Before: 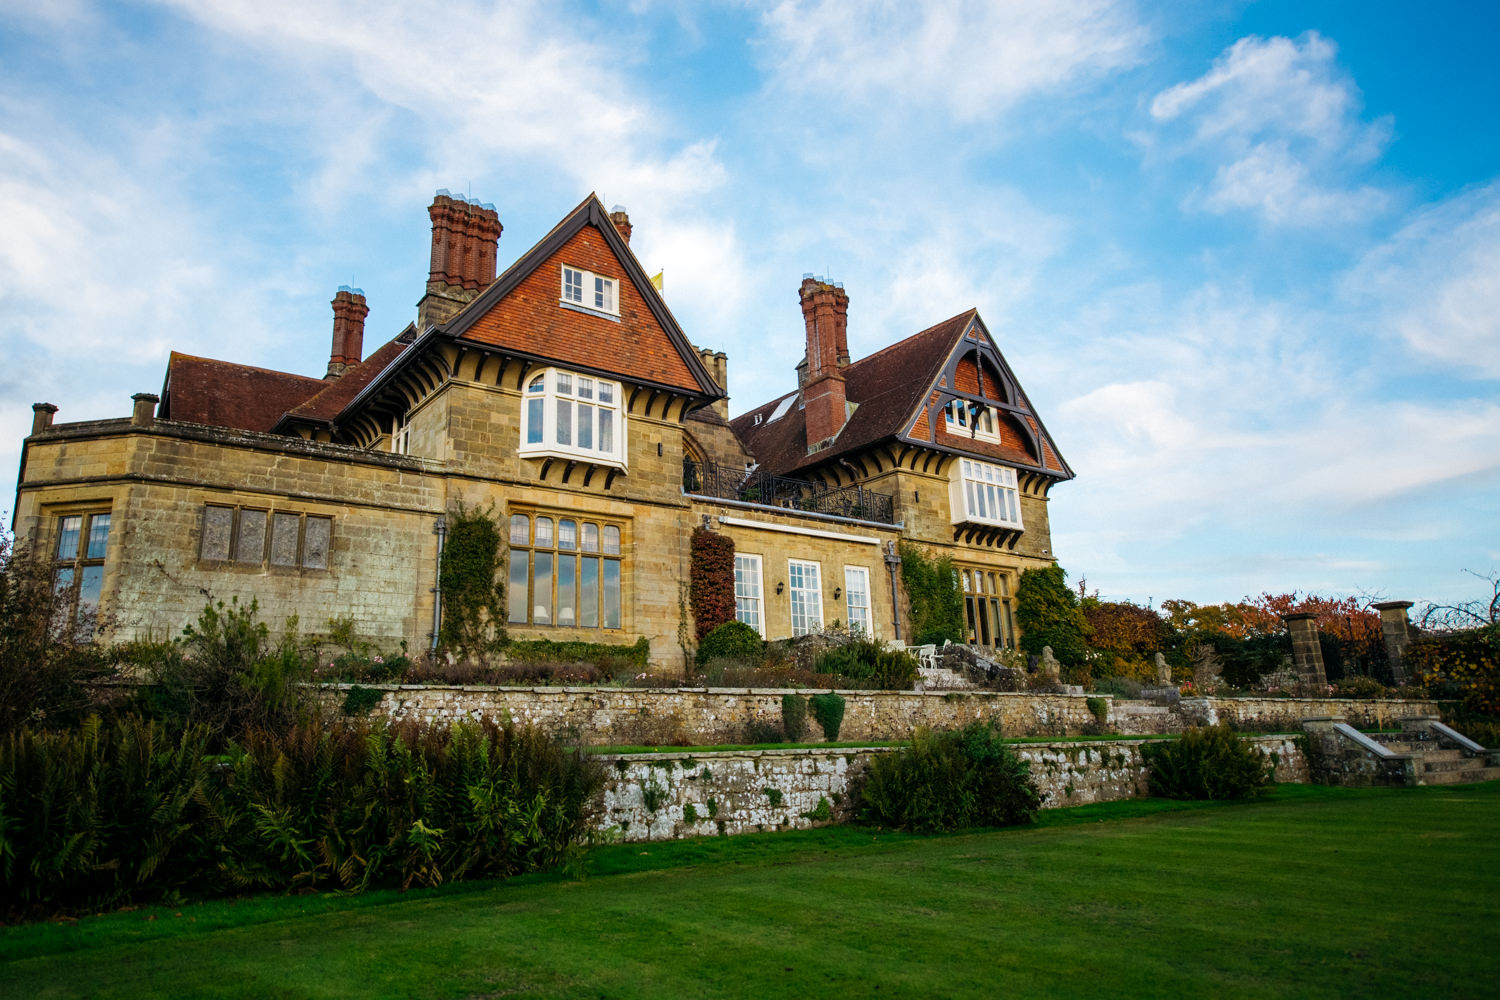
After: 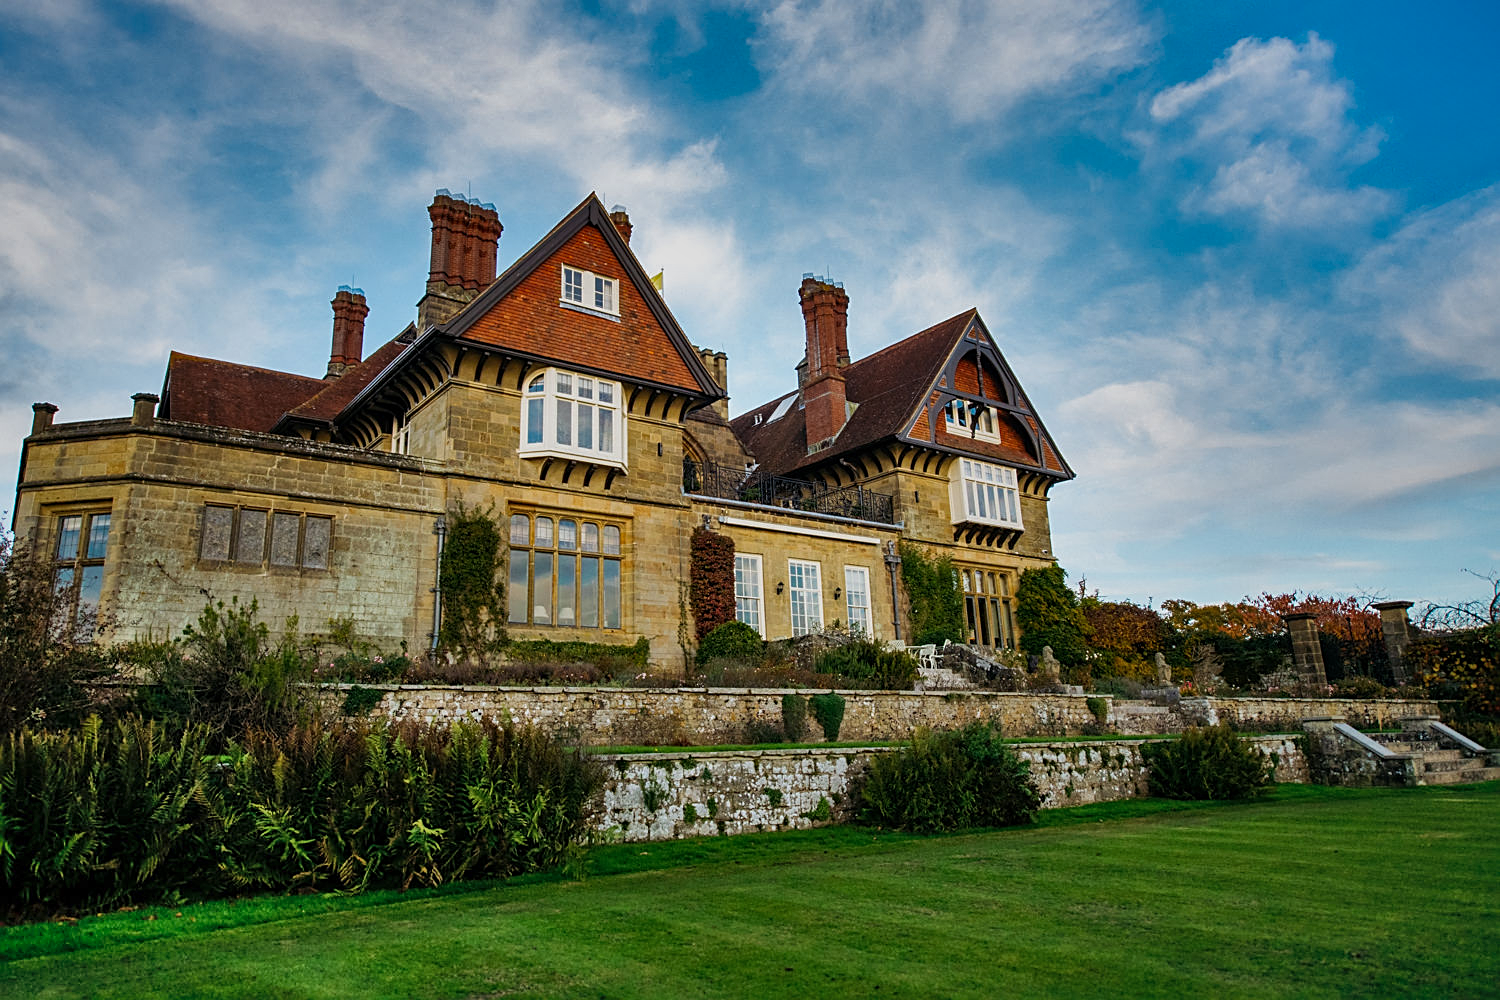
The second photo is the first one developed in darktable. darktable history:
sharpen: on, module defaults
shadows and highlights: shadows 80.73, white point adjustment -9.07, highlights -61.46, soften with gaussian
